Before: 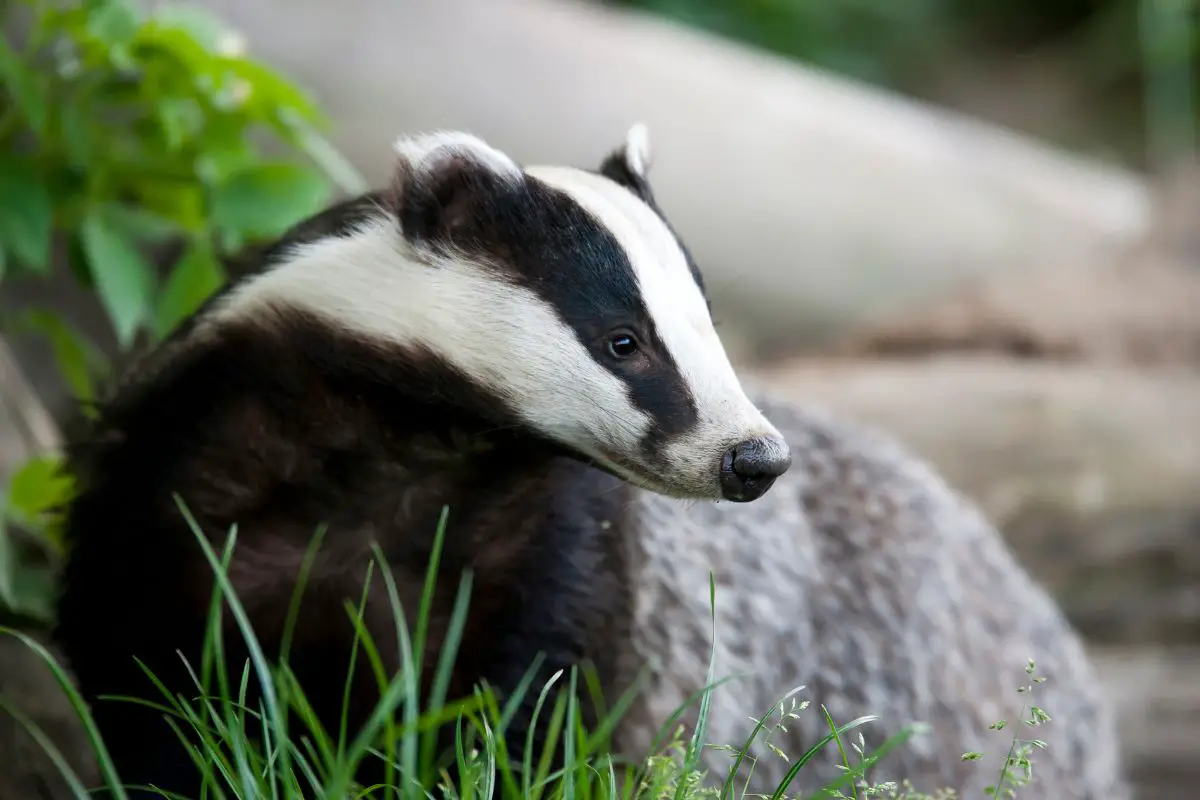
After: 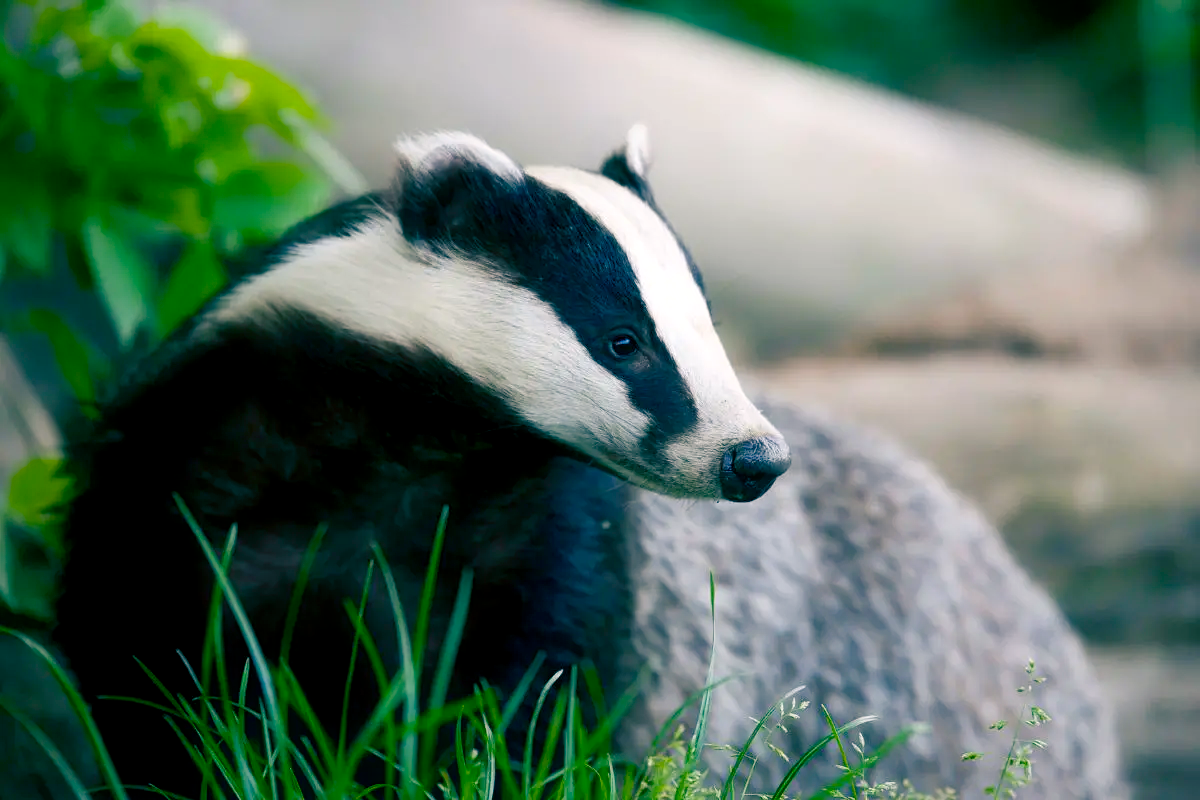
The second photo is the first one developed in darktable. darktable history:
contrast equalizer: y [[0.5, 0.486, 0.447, 0.446, 0.489, 0.5], [0.5 ×6], [0.5 ×6], [0 ×6], [0 ×6]]
color balance rgb: shadows lift › luminance -28.76%, shadows lift › chroma 10%, shadows lift › hue 230°, power › chroma 0.5%, power › hue 215°, highlights gain › luminance 7.14%, highlights gain › chroma 1%, highlights gain › hue 50°, global offset › luminance -0.29%, global offset › hue 260°, perceptual saturation grading › global saturation 20%, perceptual saturation grading › highlights -13.92%, perceptual saturation grading › shadows 50%
